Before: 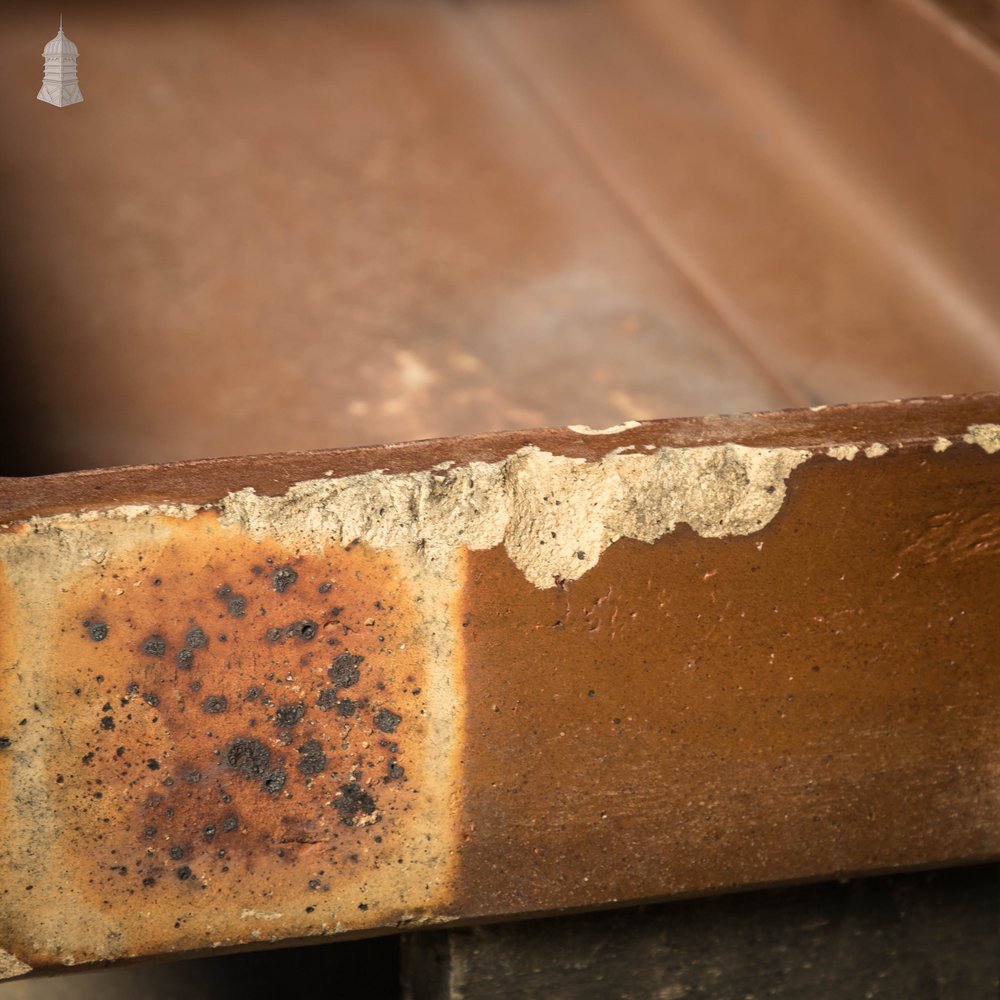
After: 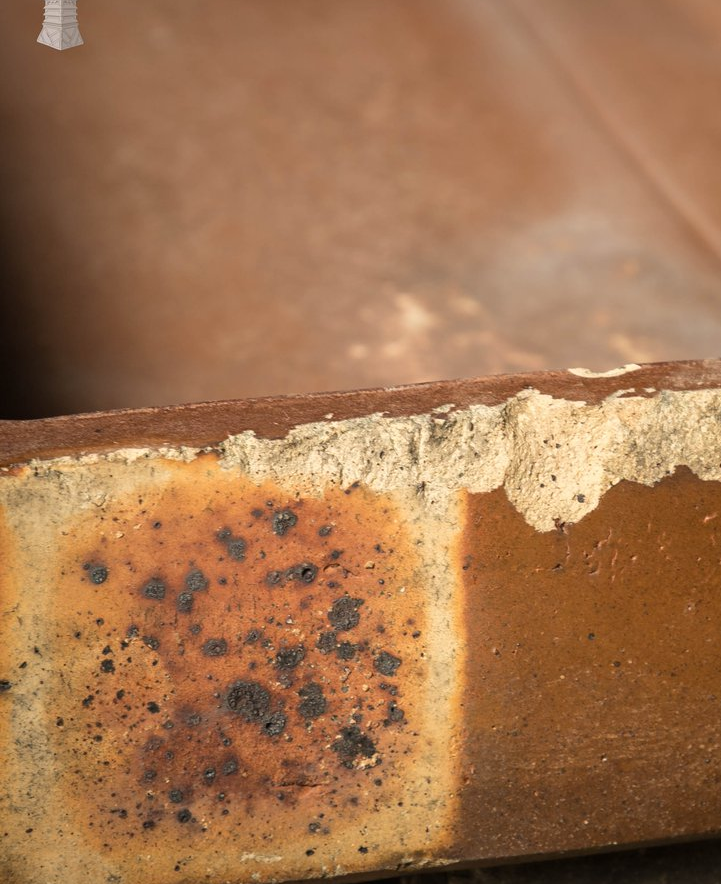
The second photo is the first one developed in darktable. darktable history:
crop: top 5.78%, right 27.844%, bottom 5.781%
